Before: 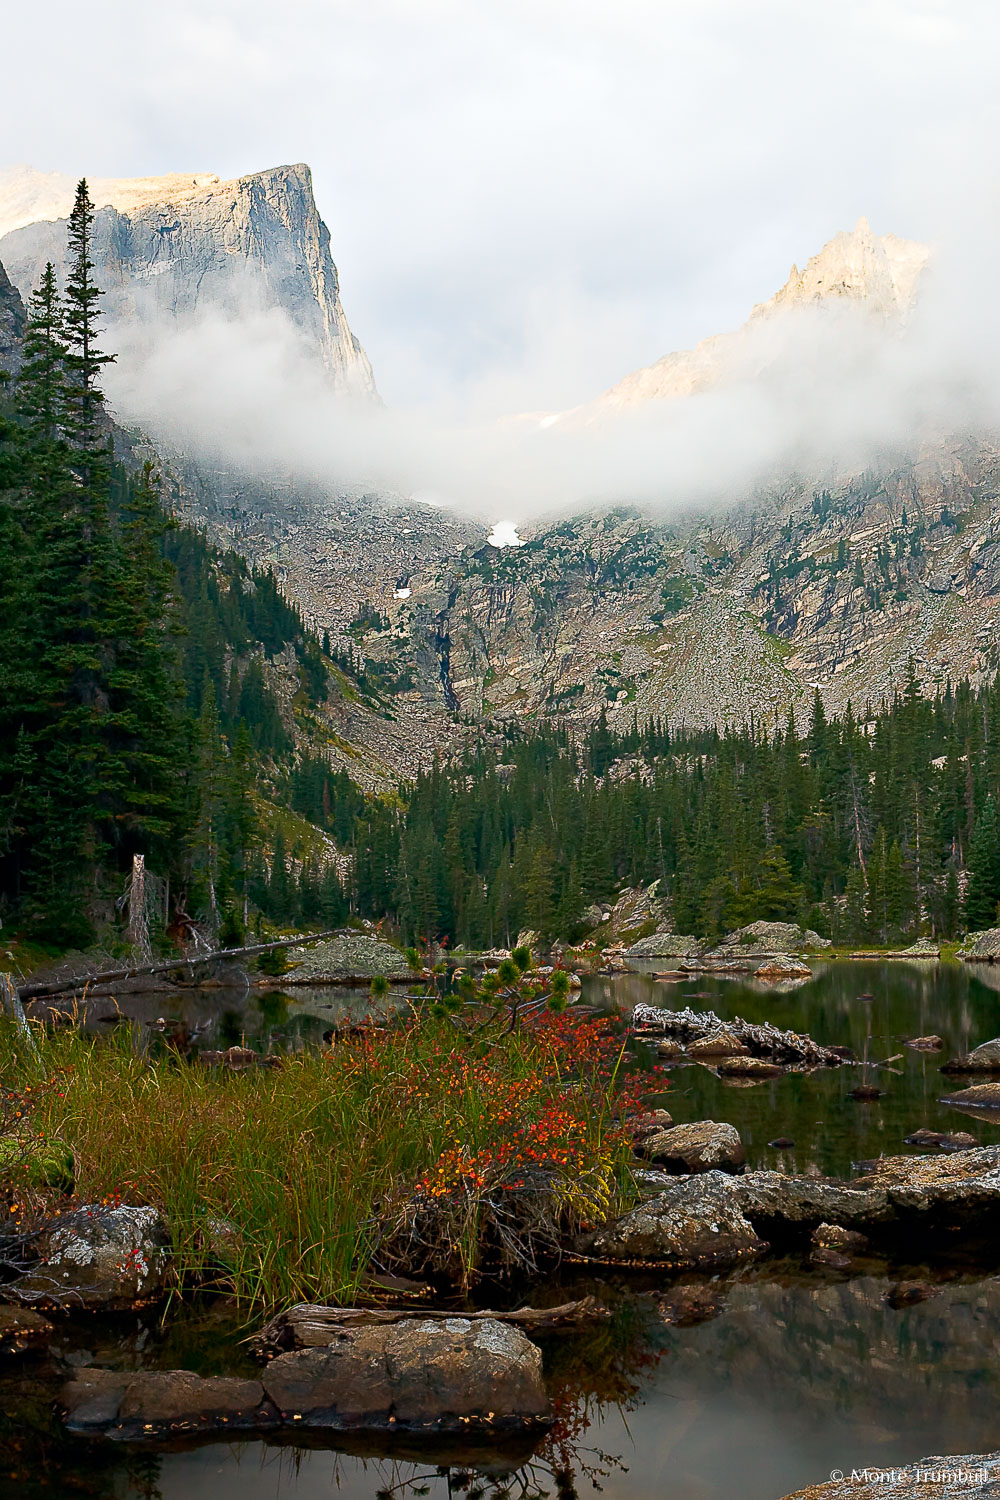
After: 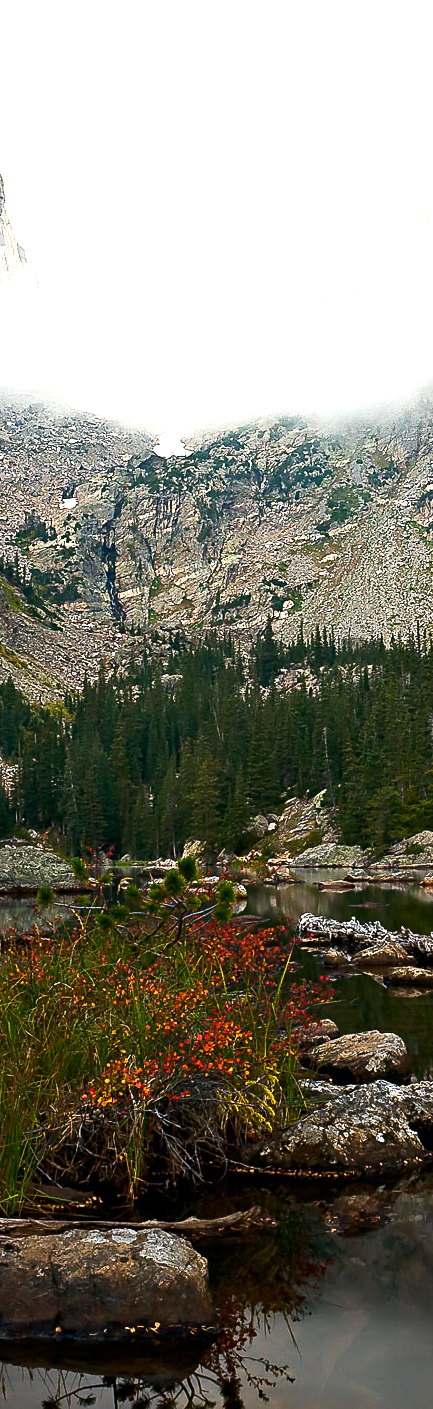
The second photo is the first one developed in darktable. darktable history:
crop: left 33.452%, top 6.025%, right 23.155%
tone equalizer: -8 EV -0.75 EV, -7 EV -0.7 EV, -6 EV -0.6 EV, -5 EV -0.4 EV, -3 EV 0.4 EV, -2 EV 0.6 EV, -1 EV 0.7 EV, +0 EV 0.75 EV, edges refinement/feathering 500, mask exposure compensation -1.57 EV, preserve details no
